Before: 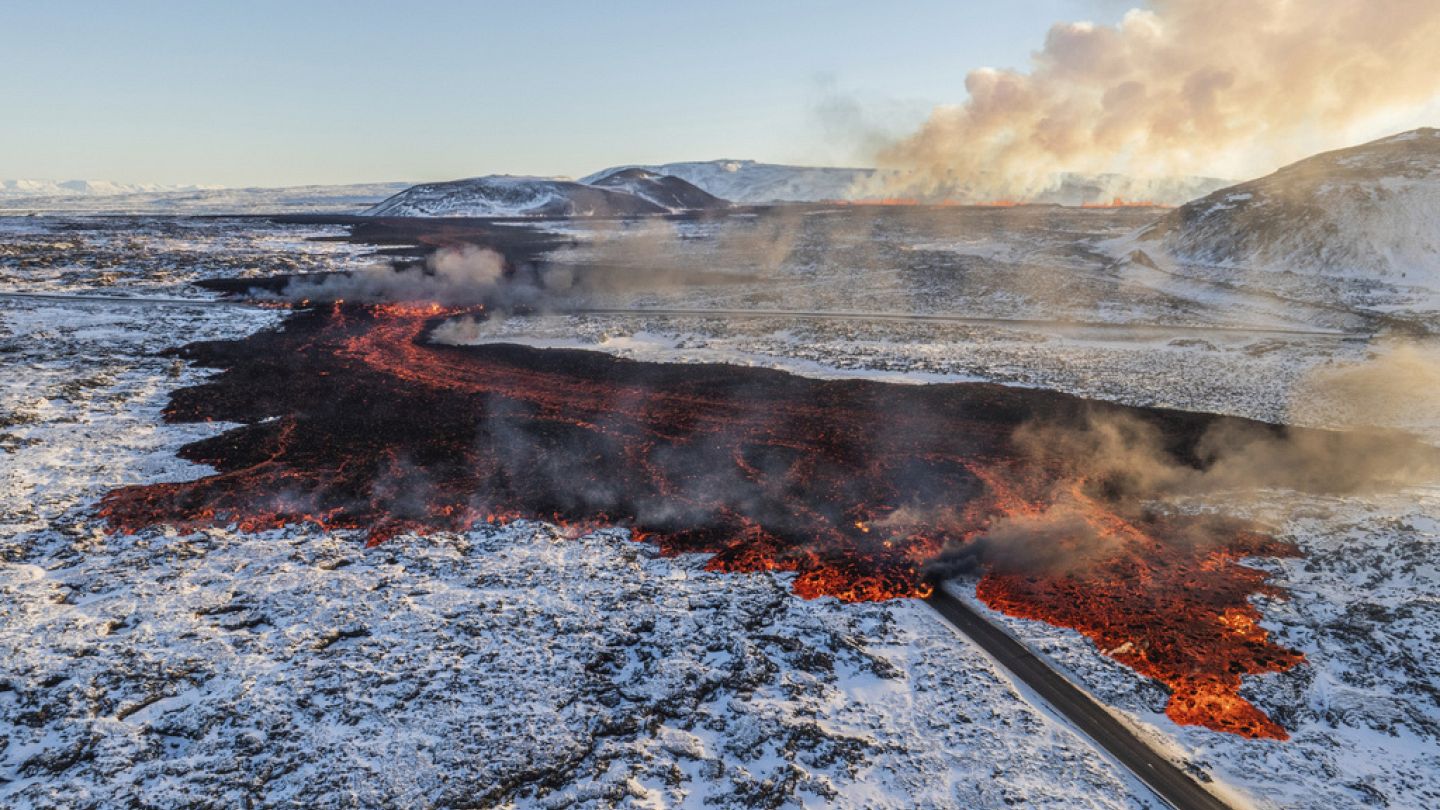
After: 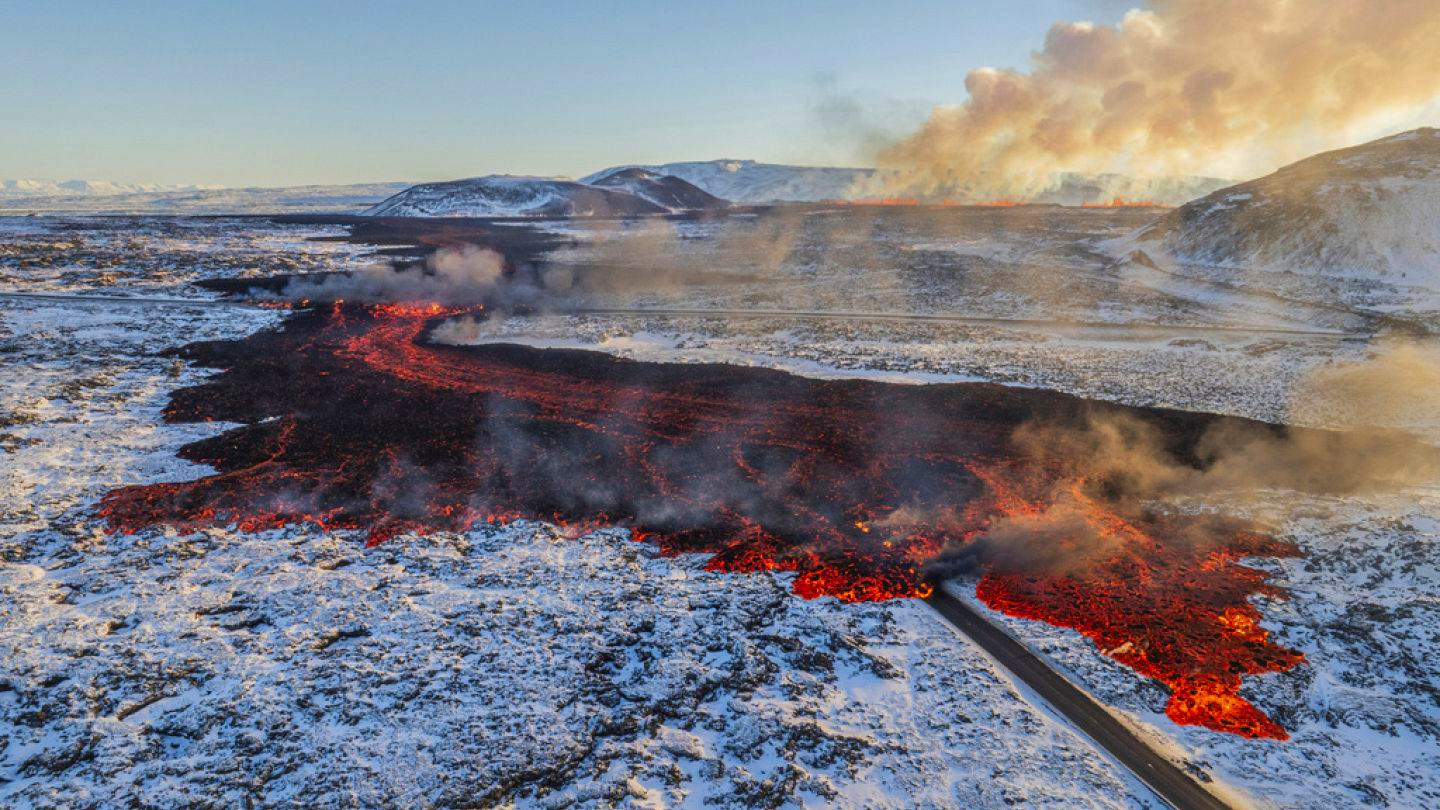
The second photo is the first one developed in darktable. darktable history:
contrast brightness saturation: brightness -0.02, saturation 0.35
shadows and highlights: shadows 30
